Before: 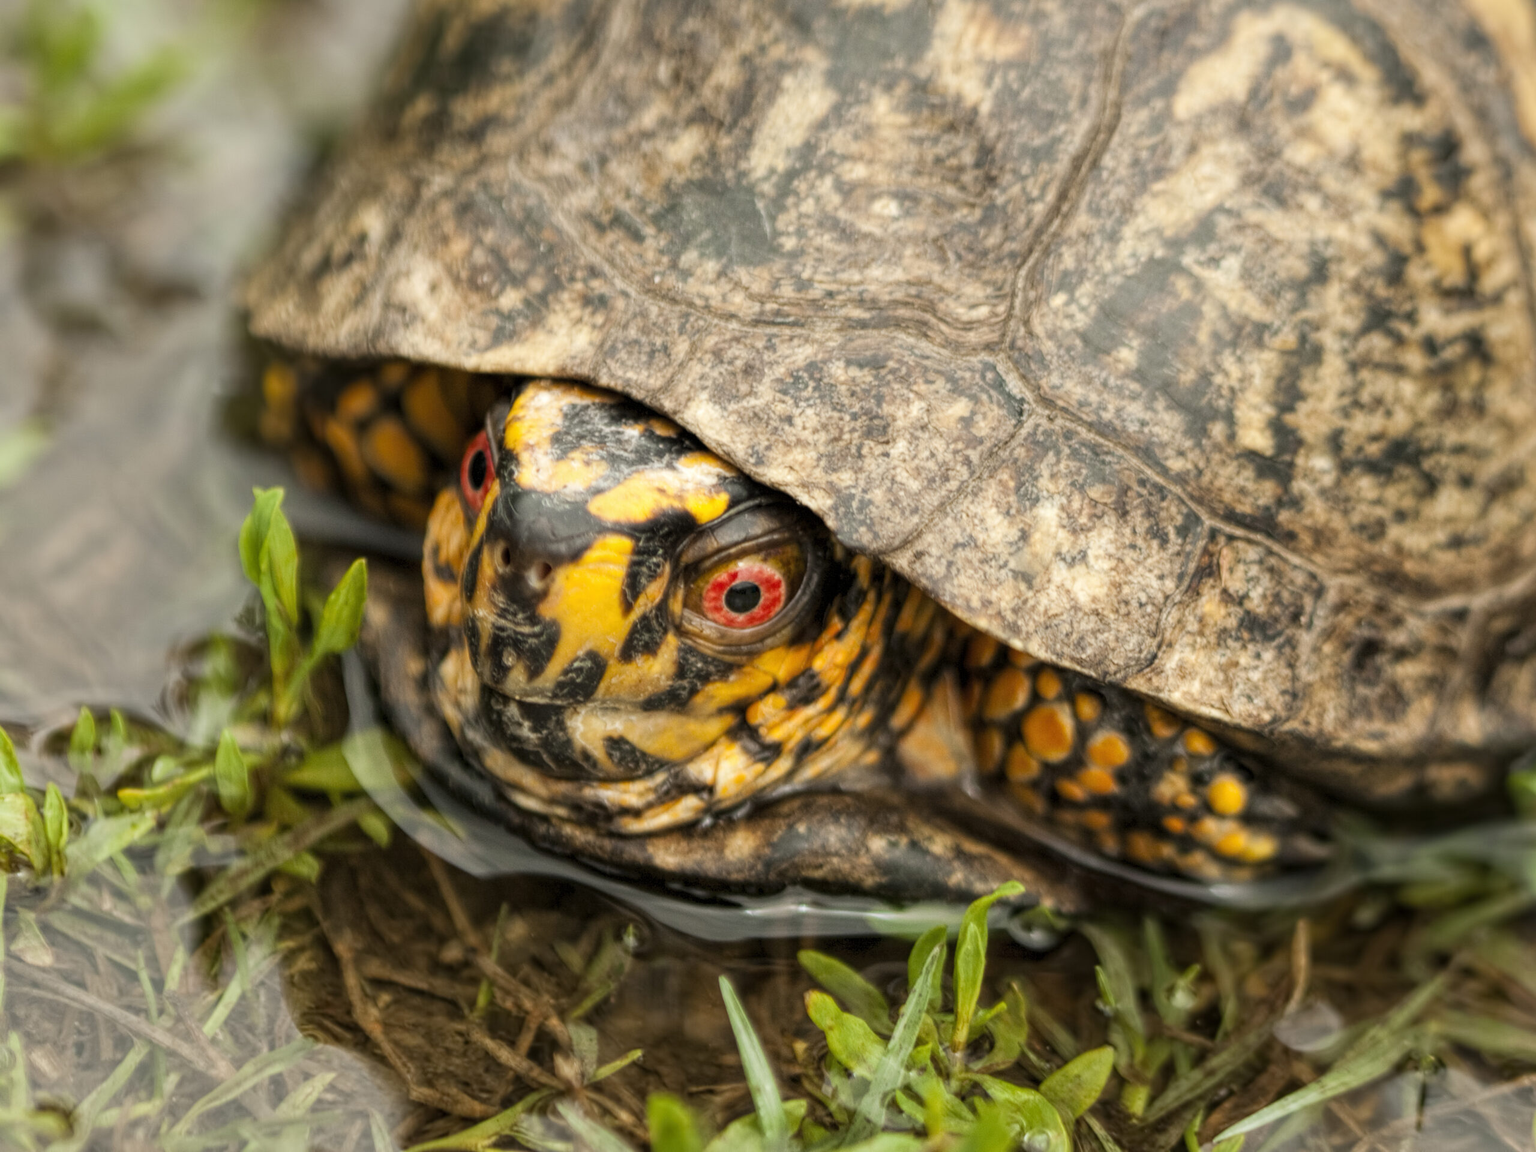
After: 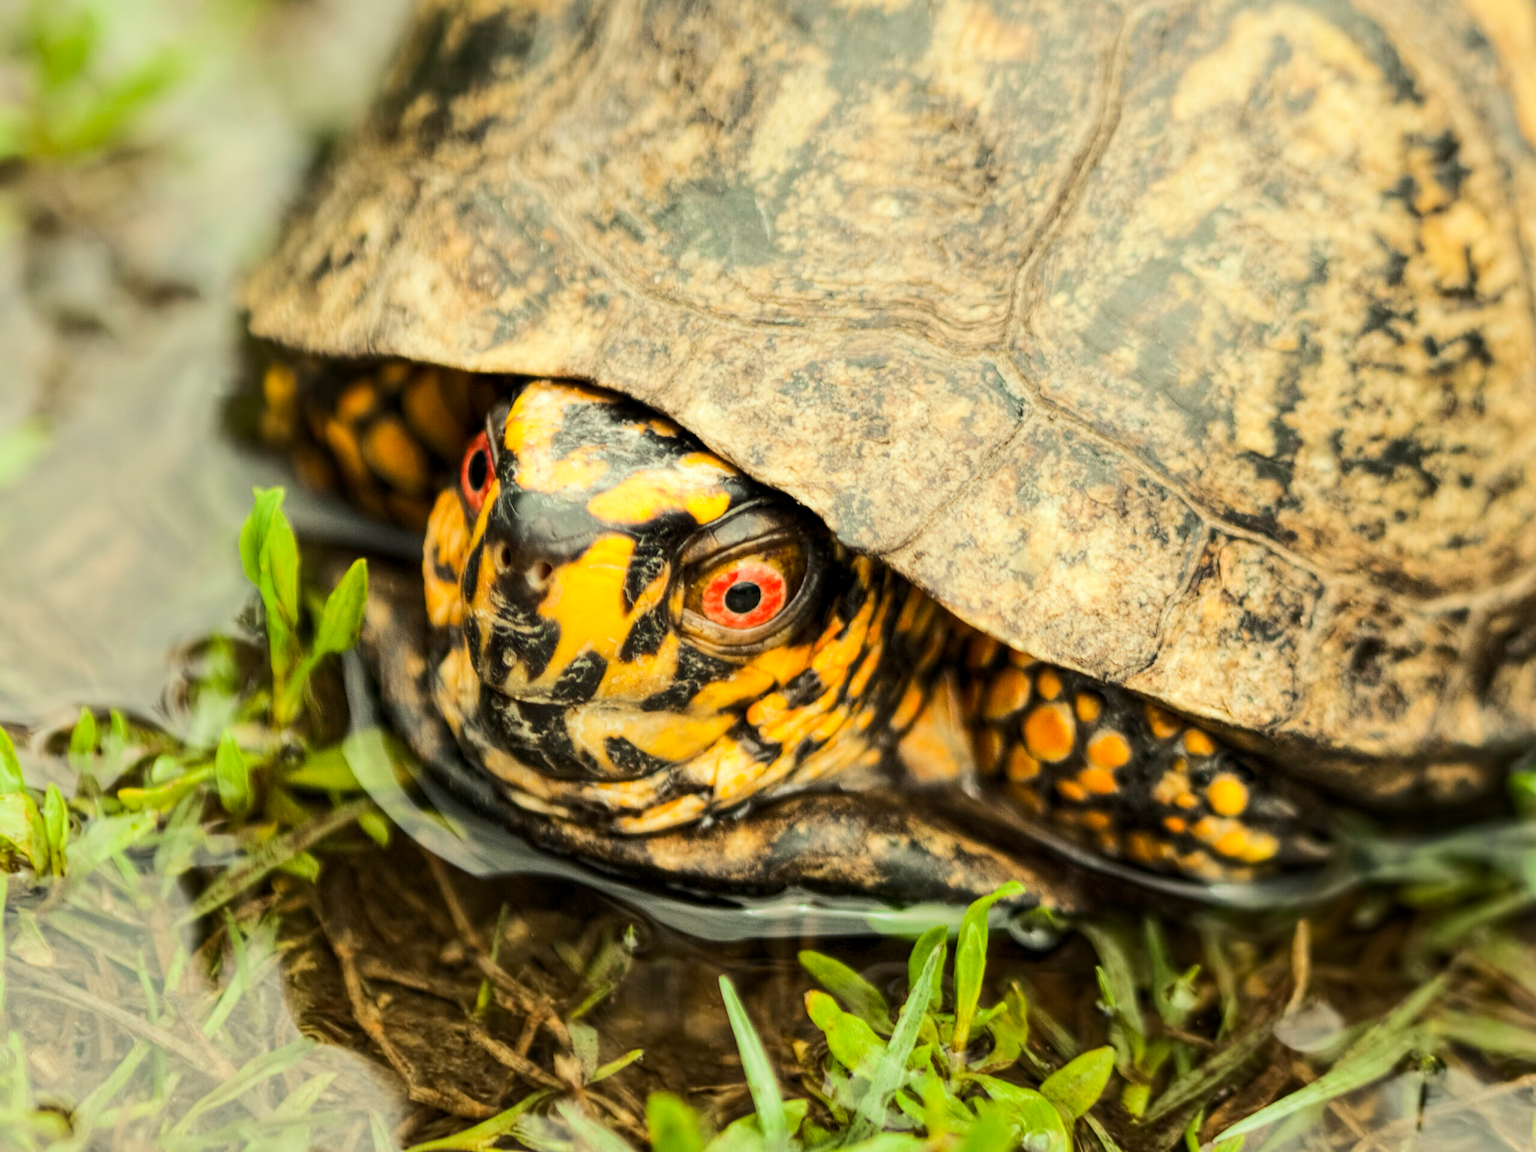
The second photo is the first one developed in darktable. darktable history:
color correction: highlights a* -5.94, highlights b* 11.19
rgb curve: curves: ch0 [(0, 0) (0.284, 0.292) (0.505, 0.644) (1, 1)]; ch1 [(0, 0) (0.284, 0.292) (0.505, 0.644) (1, 1)]; ch2 [(0, 0) (0.284, 0.292) (0.505, 0.644) (1, 1)], compensate middle gray true
